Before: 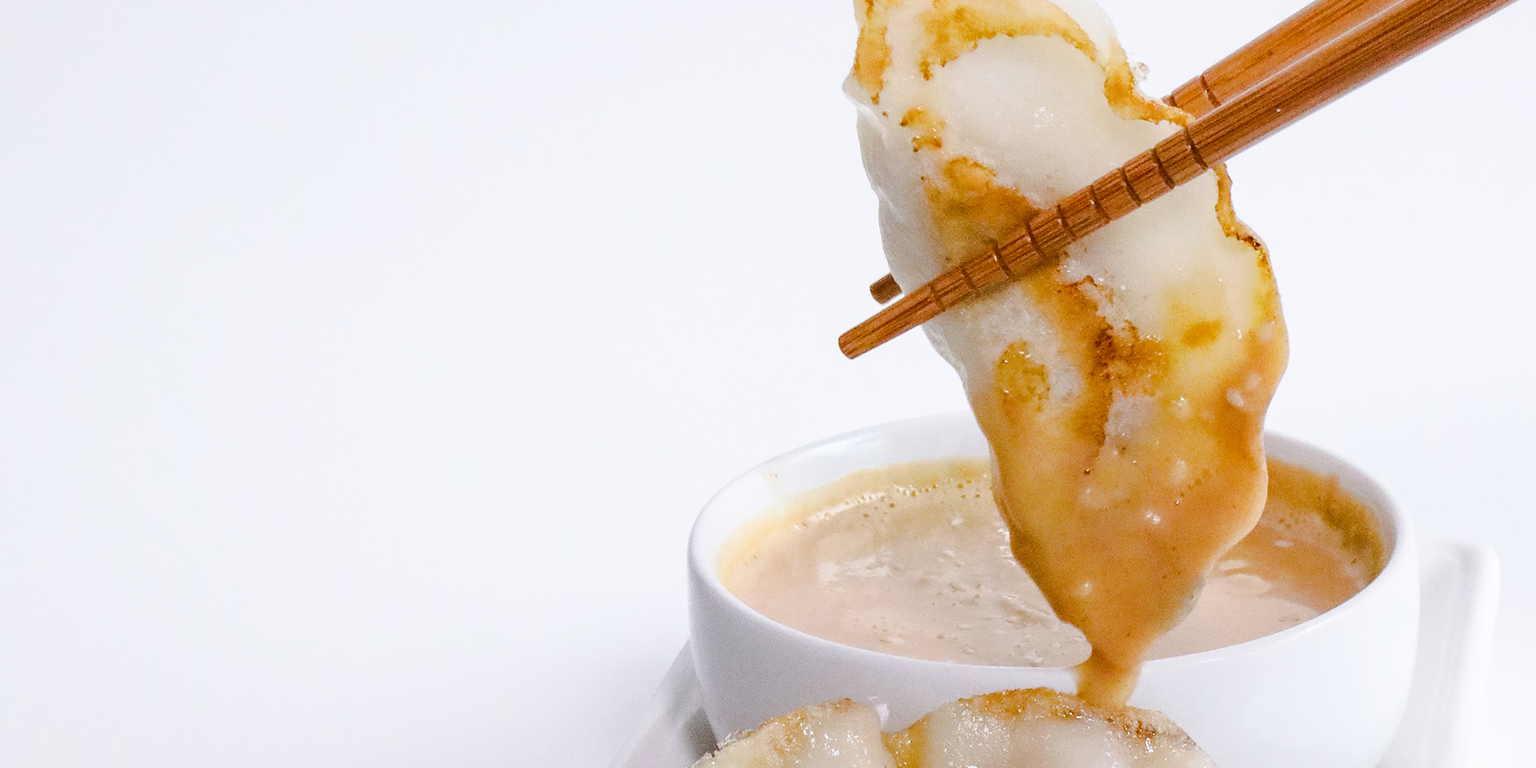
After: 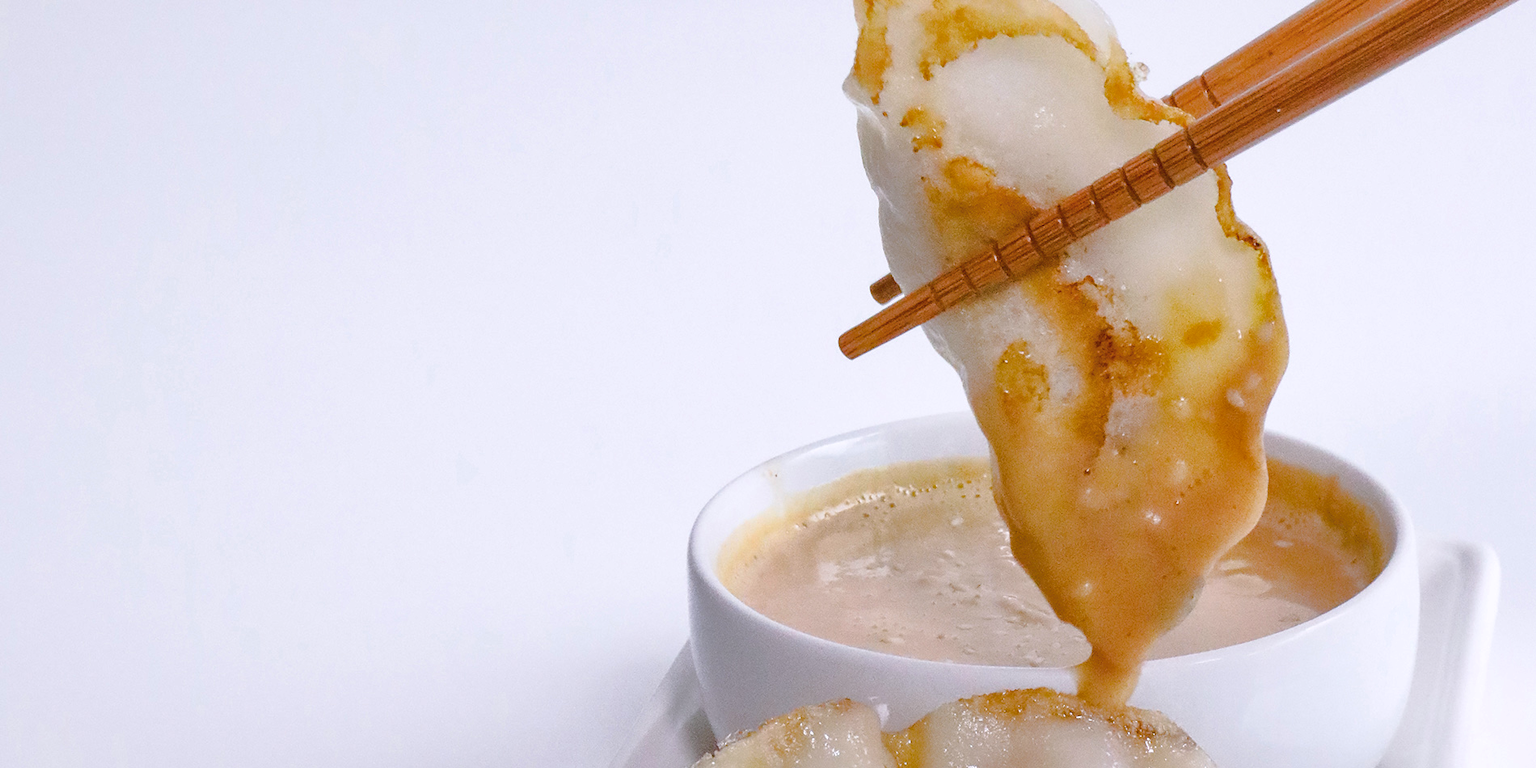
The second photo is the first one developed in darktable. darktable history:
color calibration: illuminant same as pipeline (D50), adaptation none (bypass), gamut compression 1.72
shadows and highlights: on, module defaults
white balance: red 1.004, blue 1.024
